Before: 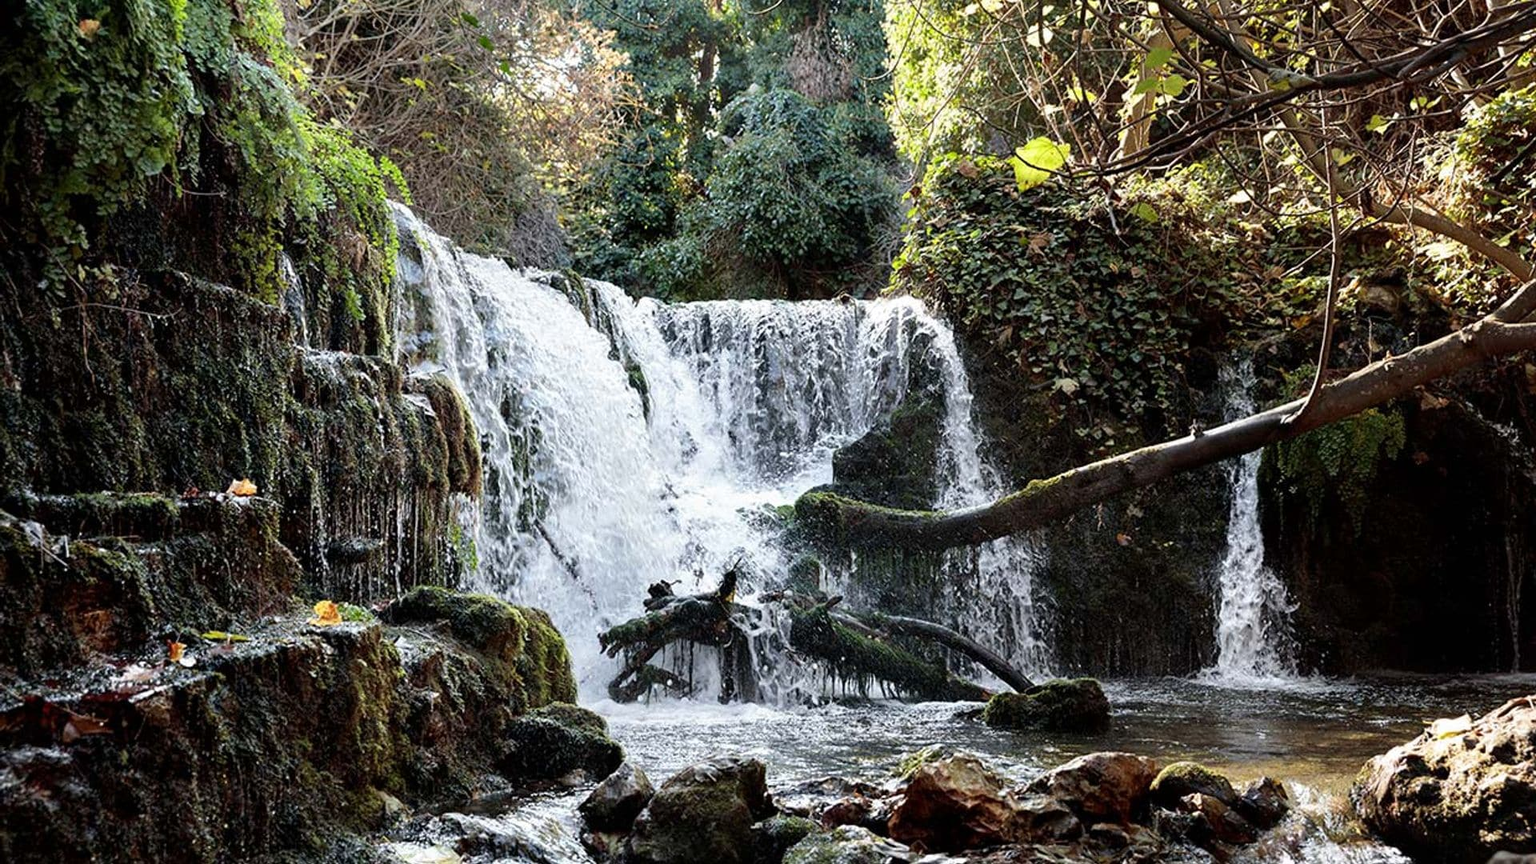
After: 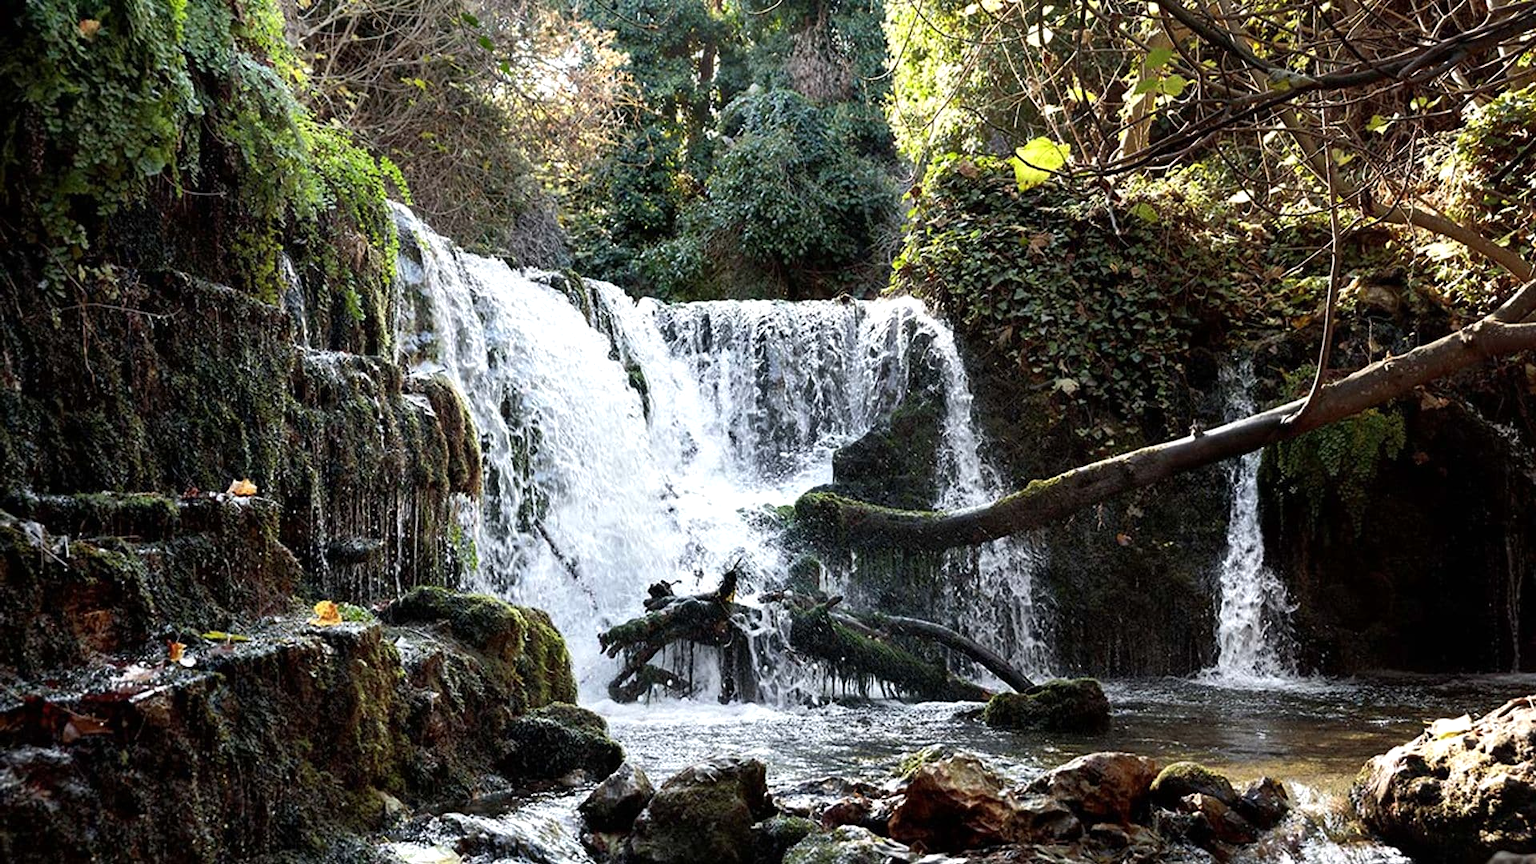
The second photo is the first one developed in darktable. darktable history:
tone equalizer: -8 EV -0.001 EV, -7 EV 0.002 EV, -6 EV -0.002 EV, -5 EV -0.015 EV, -4 EV -0.074 EV, -3 EV -0.206 EV, -2 EV -0.248 EV, -1 EV 0.099 EV, +0 EV 0.277 EV
